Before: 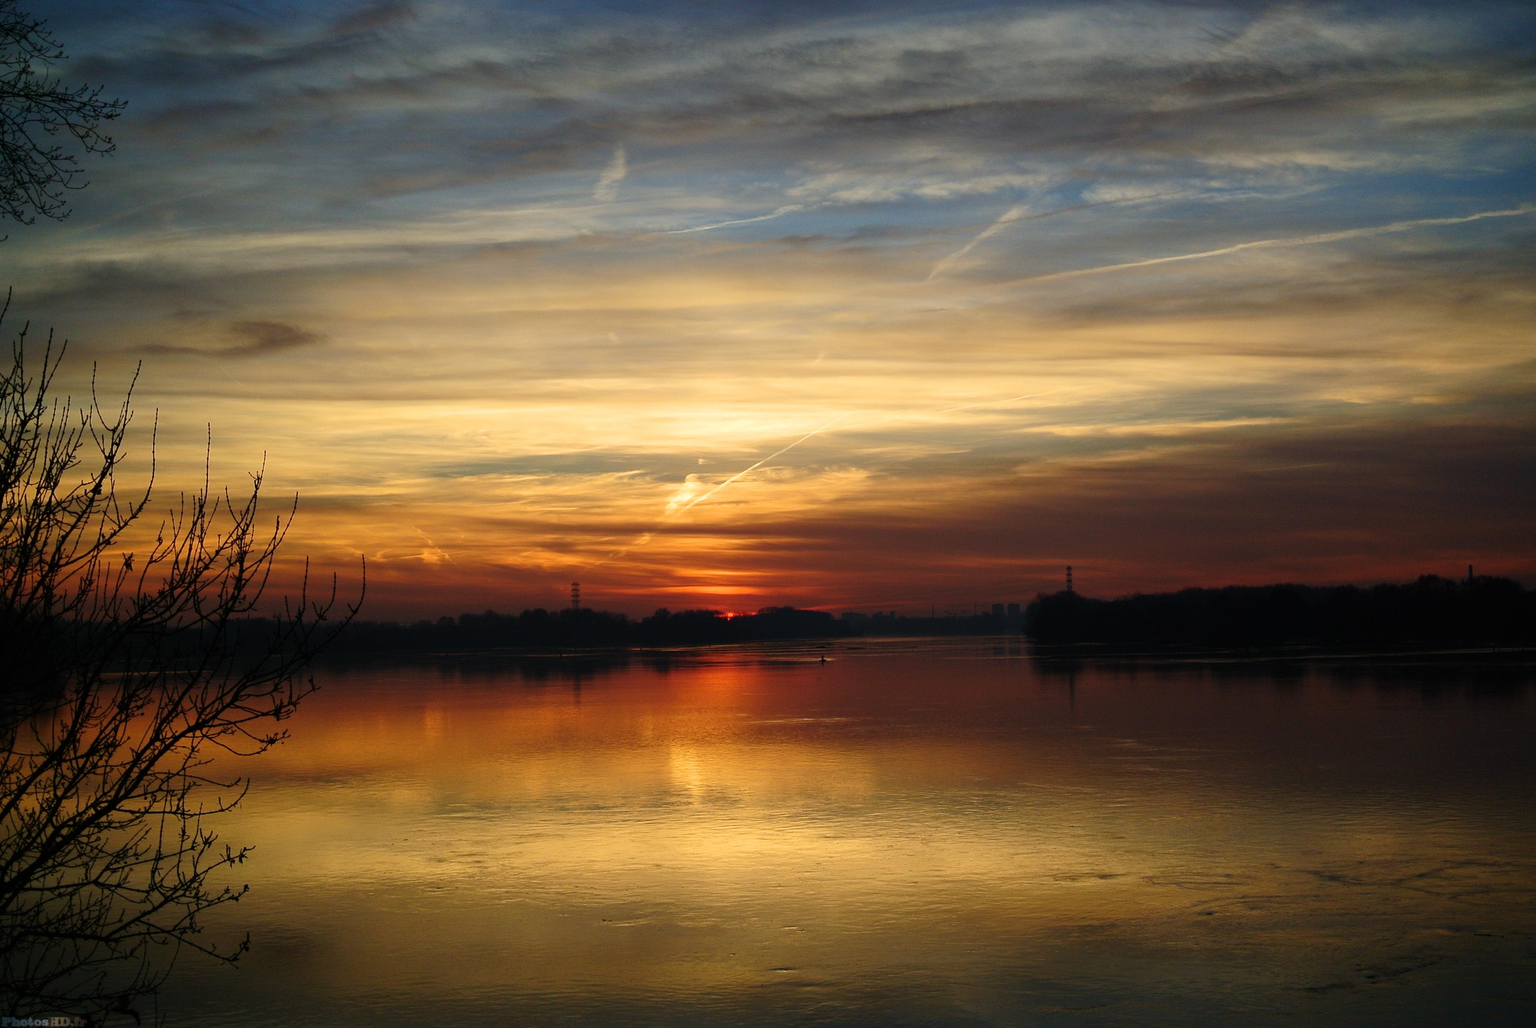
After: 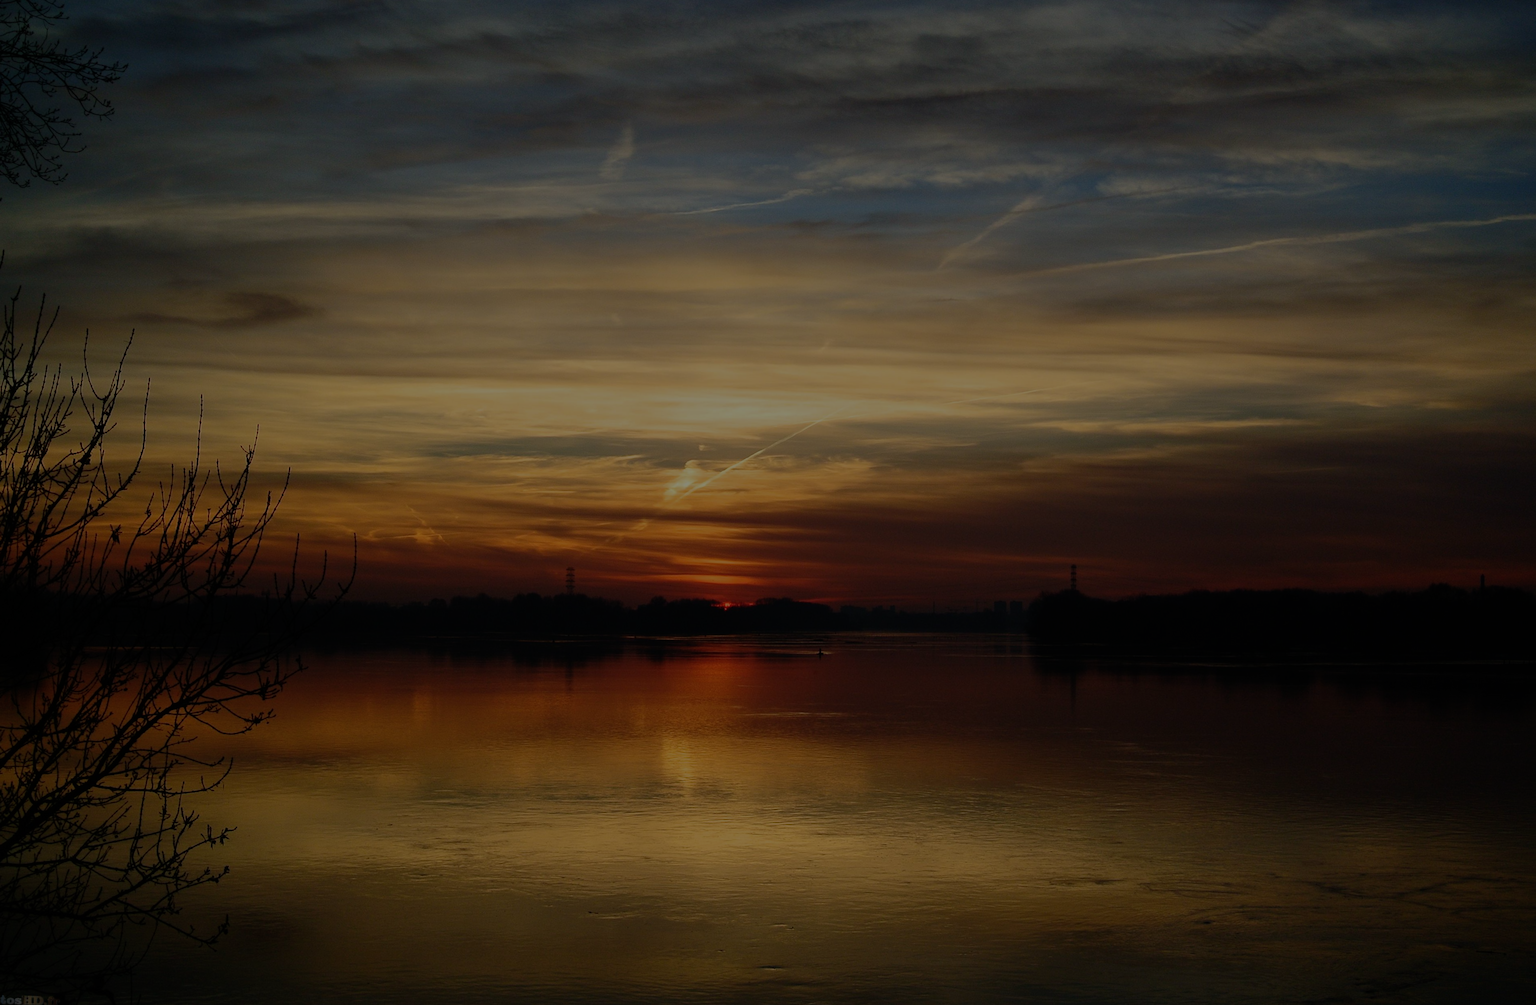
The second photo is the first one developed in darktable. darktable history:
rotate and perspective: rotation 1.57°, crop left 0.018, crop right 0.982, crop top 0.039, crop bottom 0.961
exposure: exposure -2.002 EV, compensate highlight preservation false
fill light: exposure -0.73 EV, center 0.69, width 2.2
